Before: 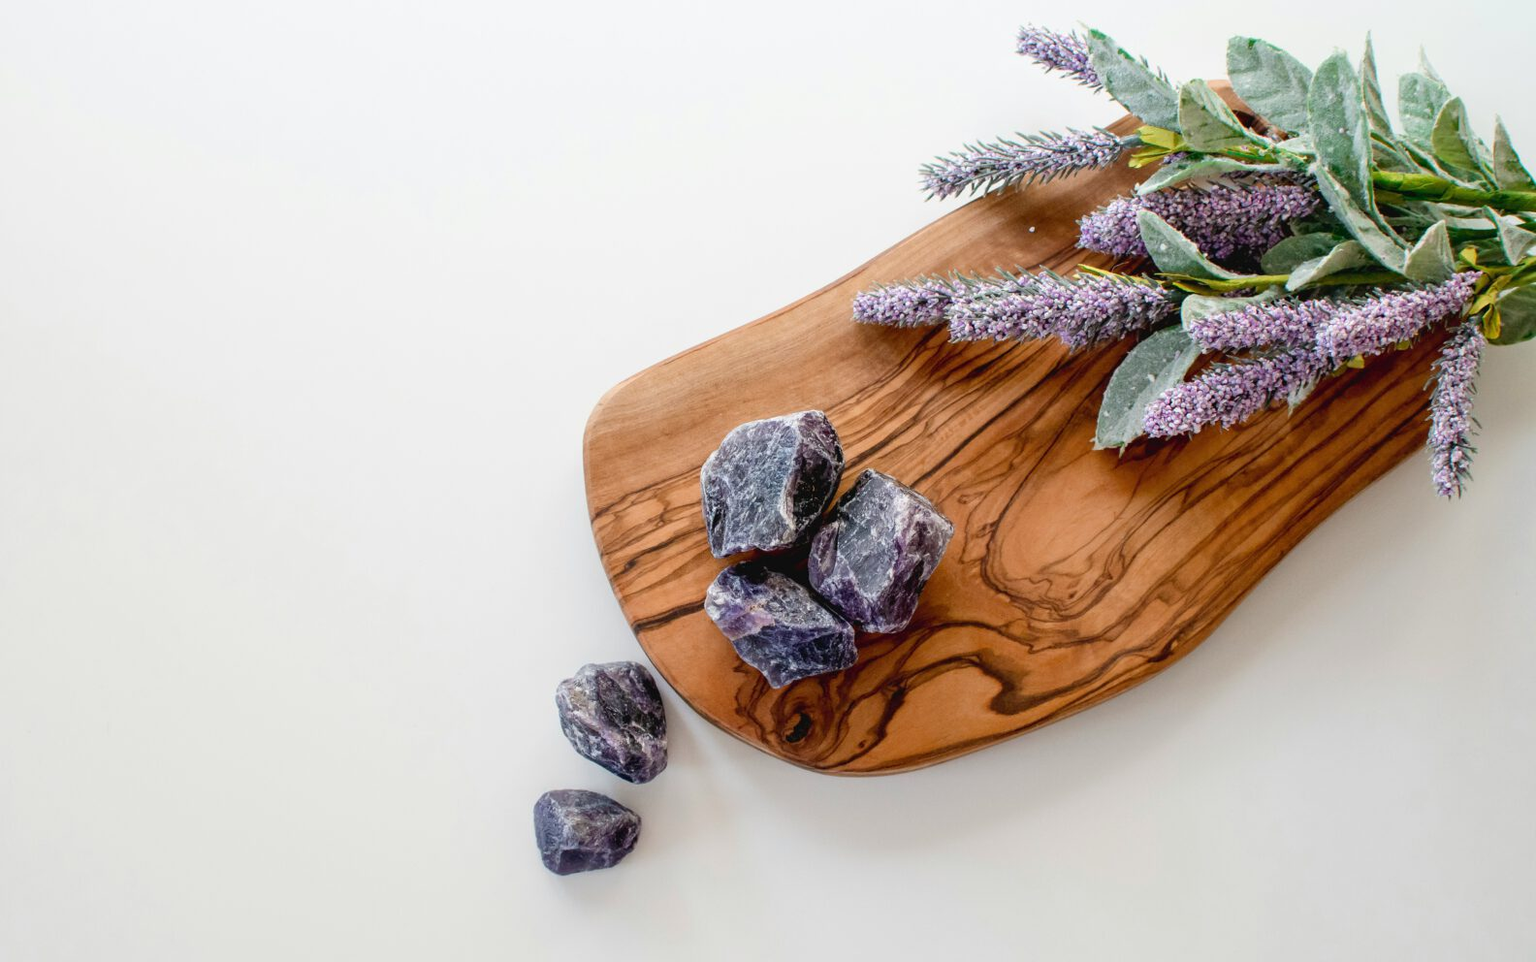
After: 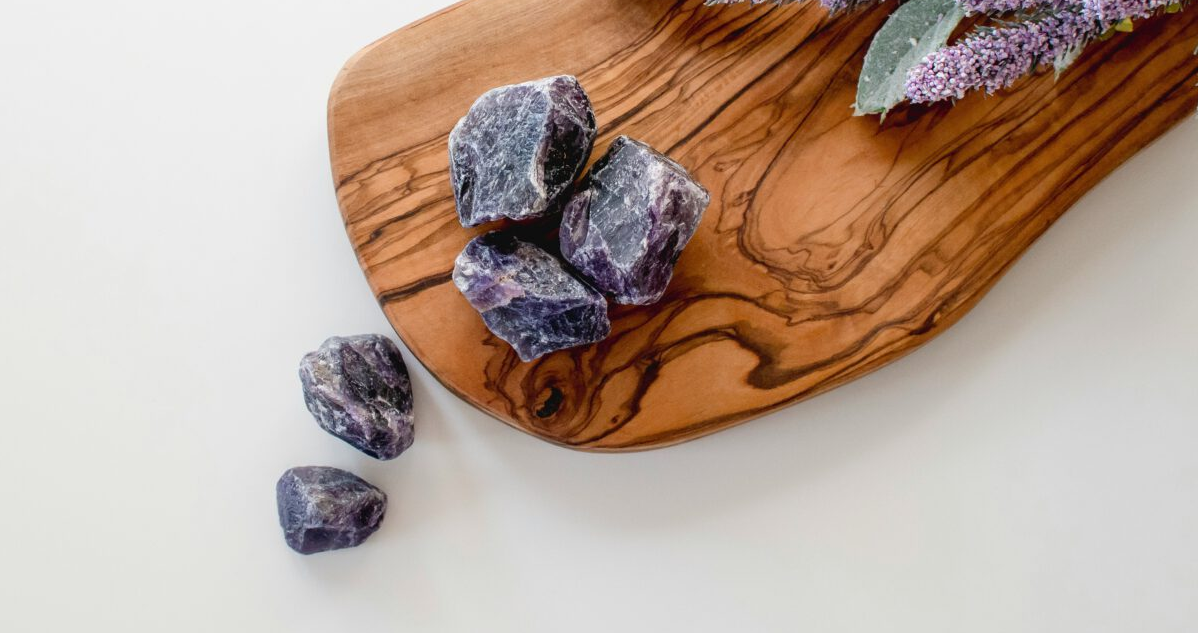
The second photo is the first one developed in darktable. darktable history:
crop and rotate: left 17.299%, top 35.115%, right 7.015%, bottom 1.024%
